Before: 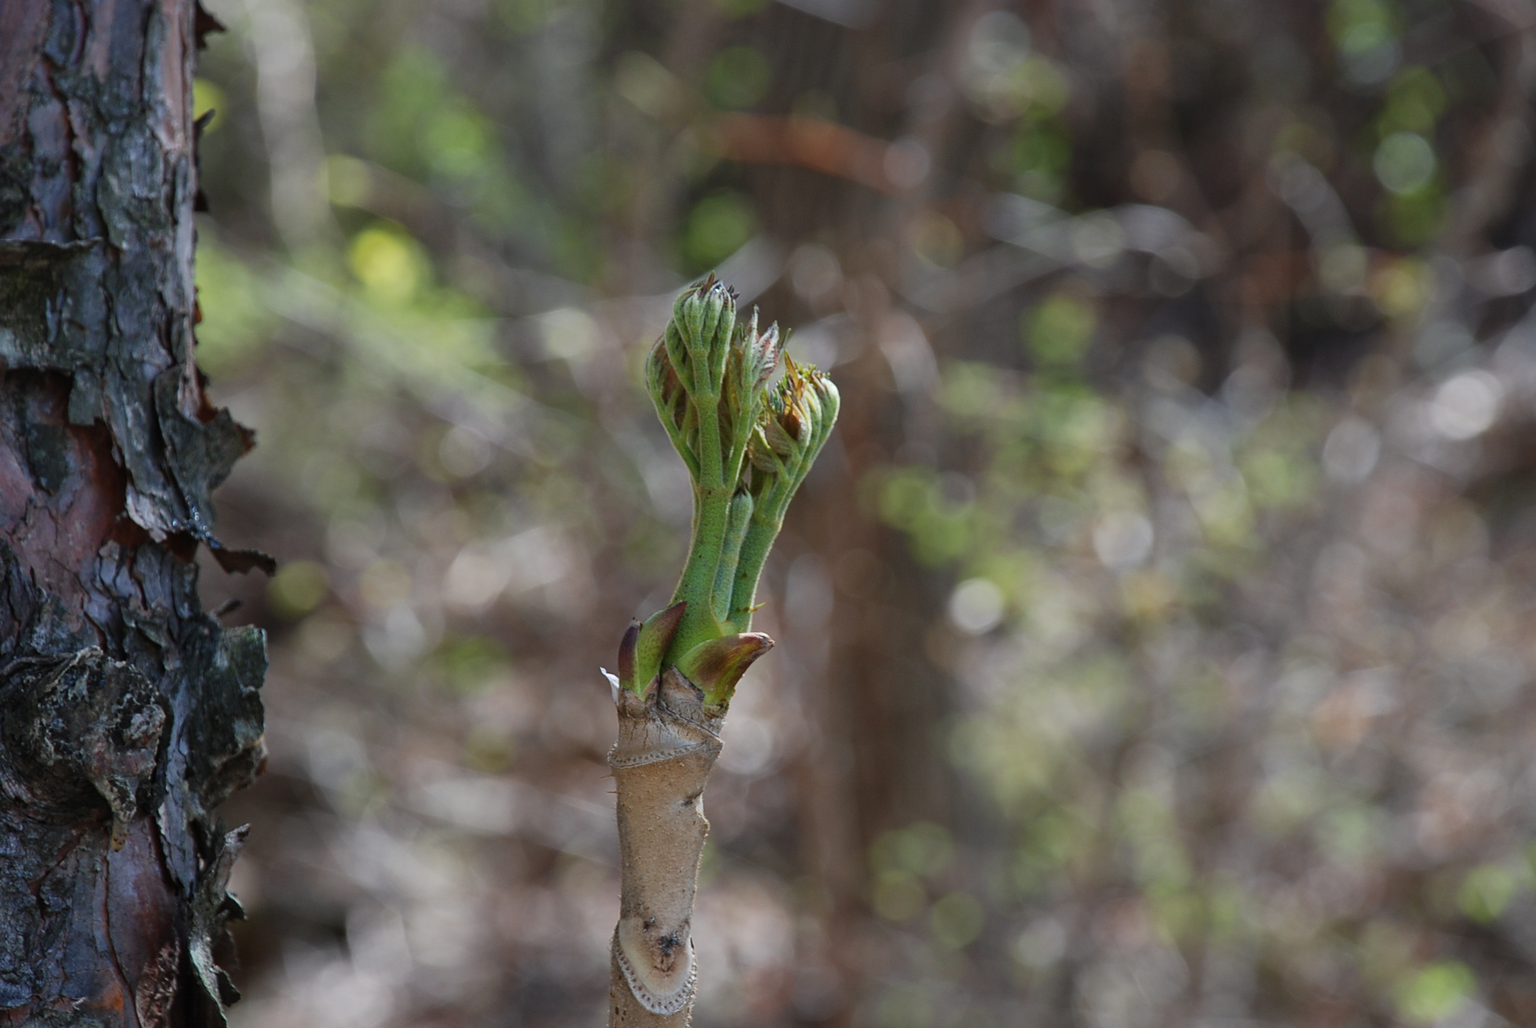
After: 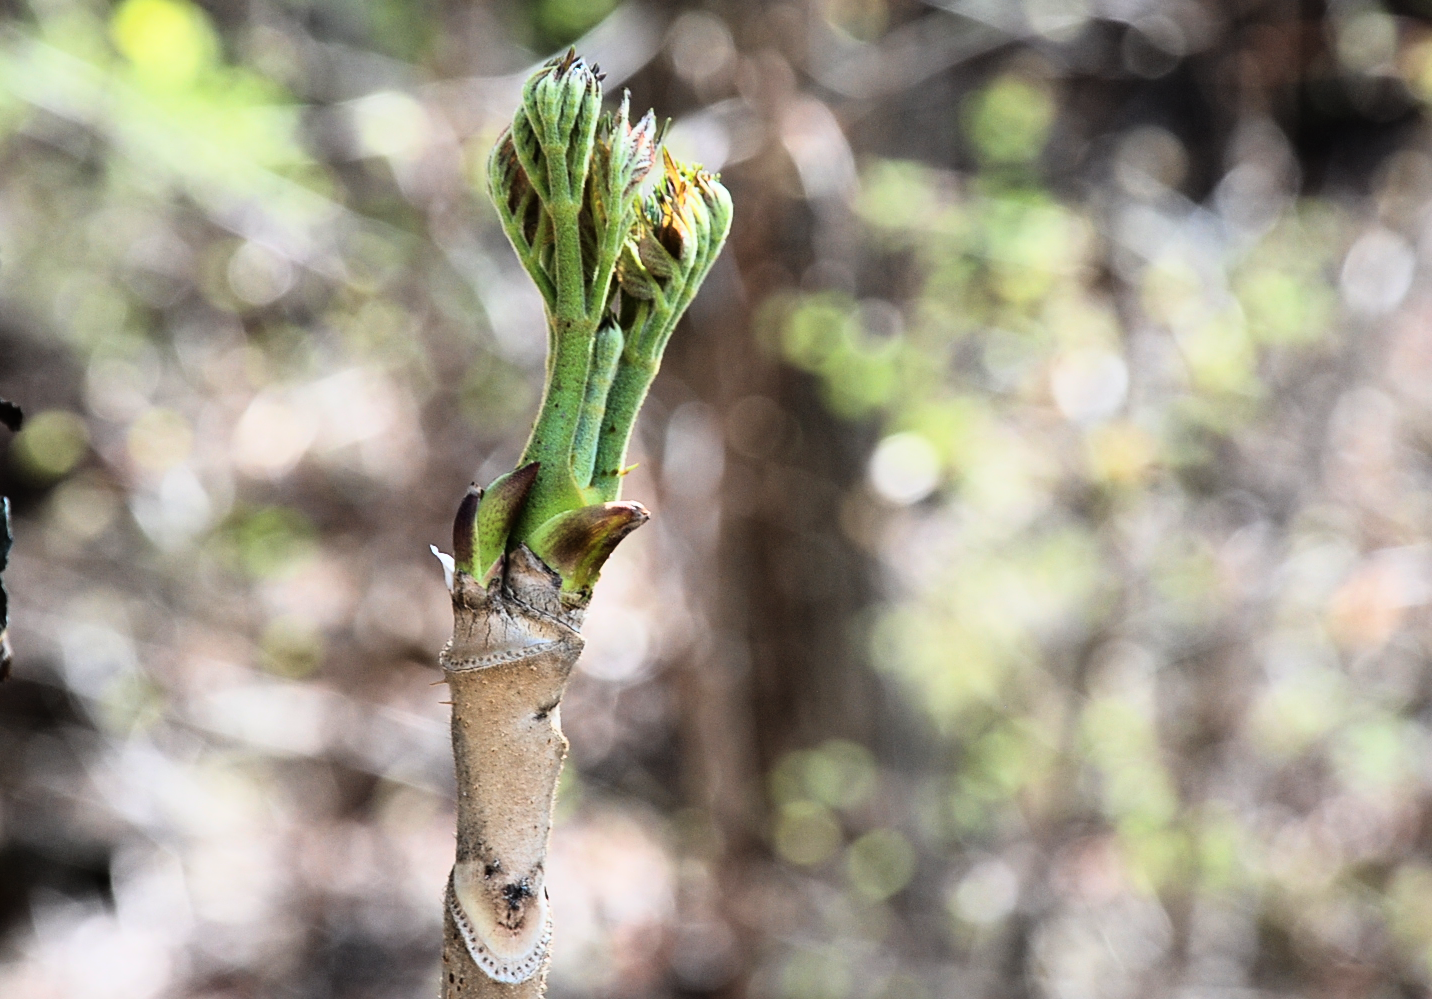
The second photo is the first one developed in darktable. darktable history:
rgb curve: curves: ch0 [(0, 0) (0.21, 0.15) (0.24, 0.21) (0.5, 0.75) (0.75, 0.96) (0.89, 0.99) (1, 1)]; ch1 [(0, 0.02) (0.21, 0.13) (0.25, 0.2) (0.5, 0.67) (0.75, 0.9) (0.89, 0.97) (1, 1)]; ch2 [(0, 0.02) (0.21, 0.13) (0.25, 0.2) (0.5, 0.67) (0.75, 0.9) (0.89, 0.97) (1, 1)], compensate middle gray true
crop: left 16.871%, top 22.857%, right 9.116%
